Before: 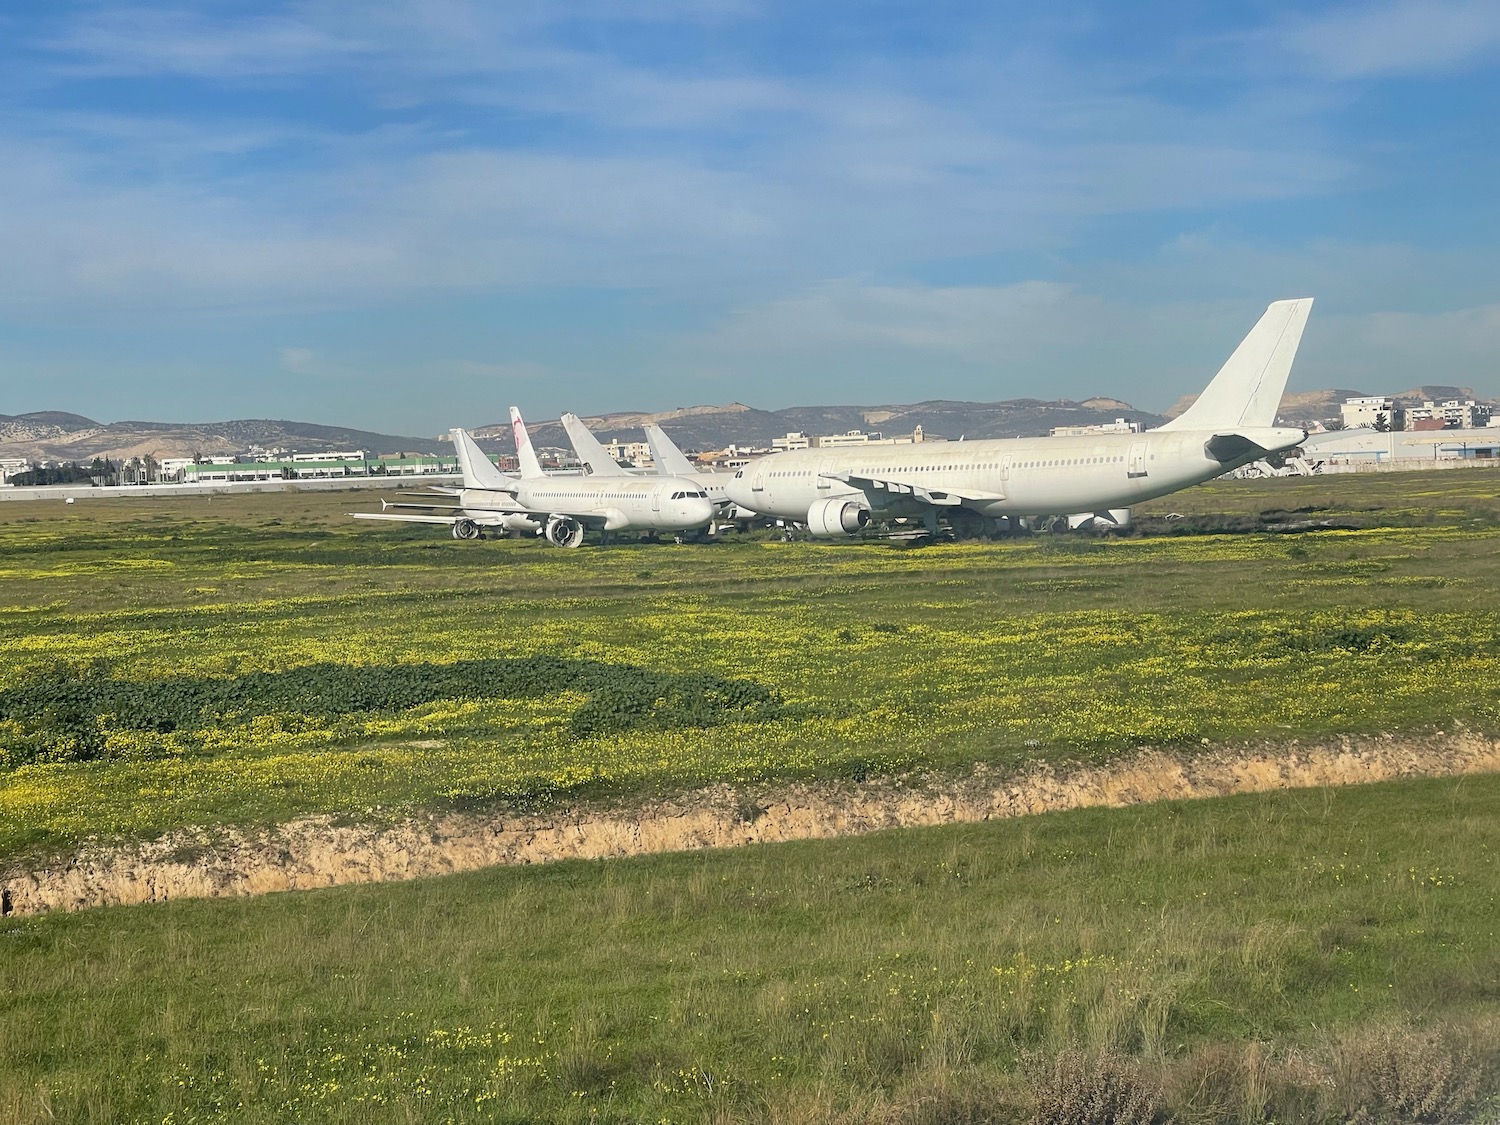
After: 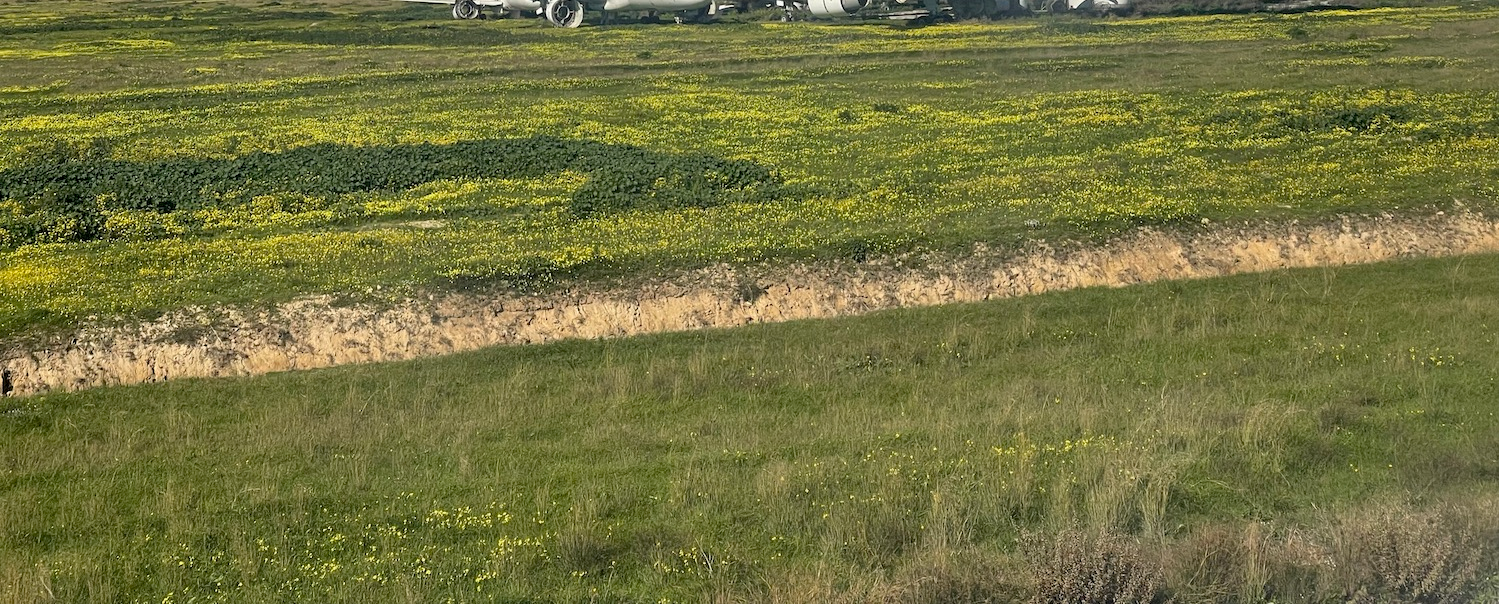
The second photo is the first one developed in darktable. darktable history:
exposure: compensate highlight preservation false
local contrast: highlights 100%, shadows 100%, detail 120%, midtone range 0.2
crop and rotate: top 46.237%
